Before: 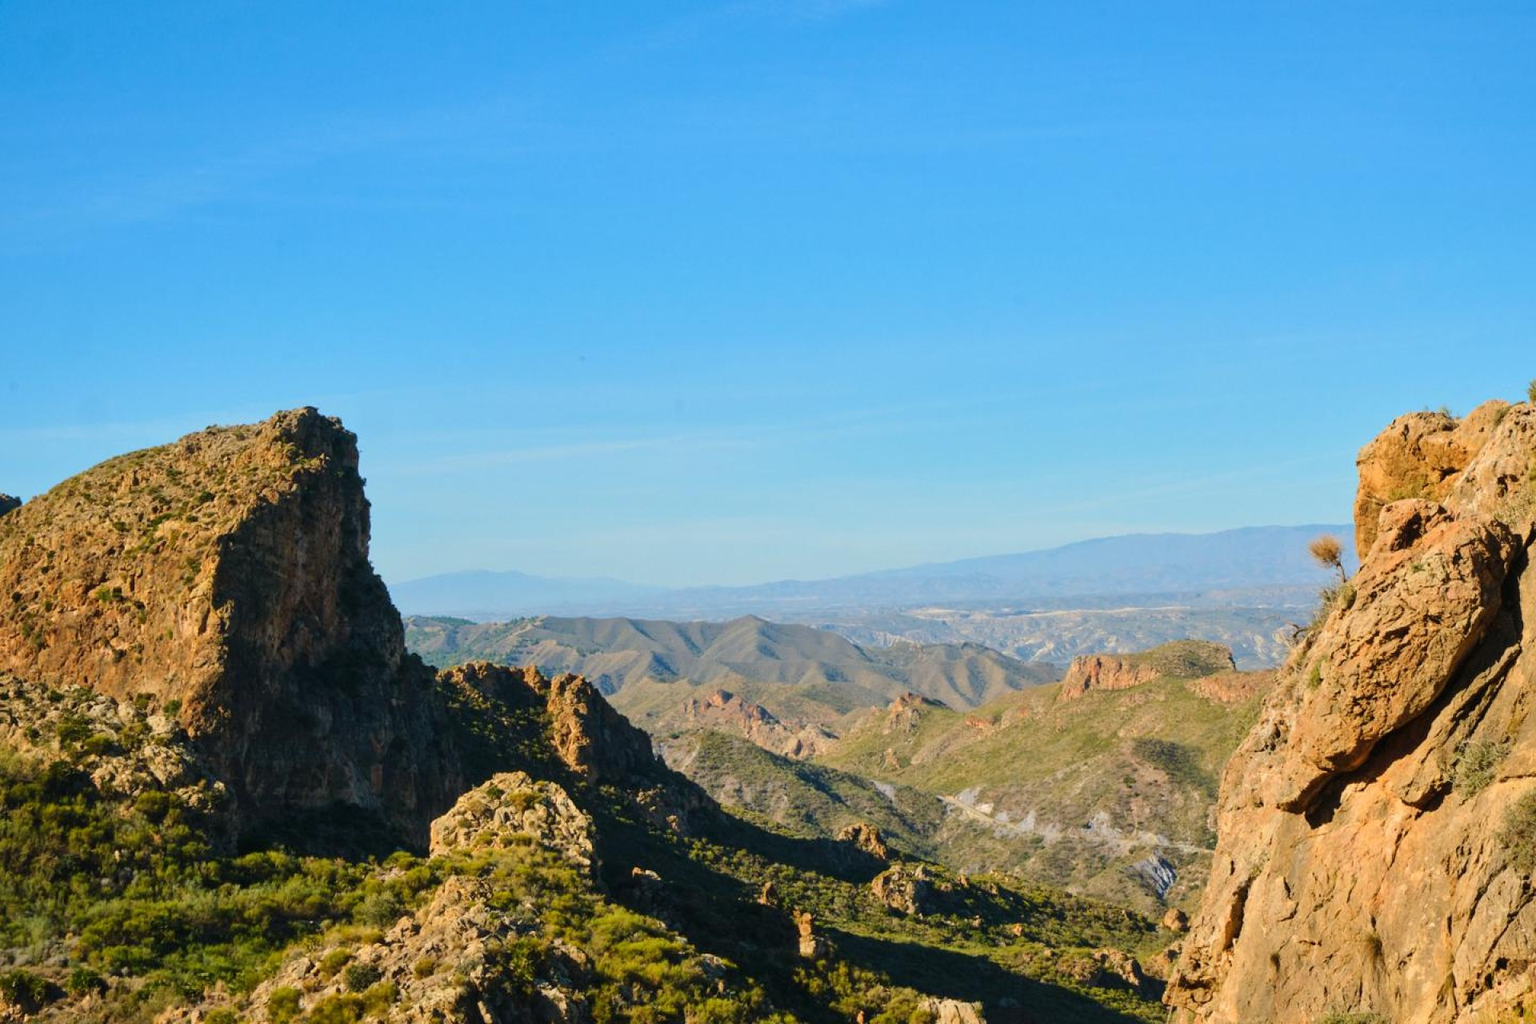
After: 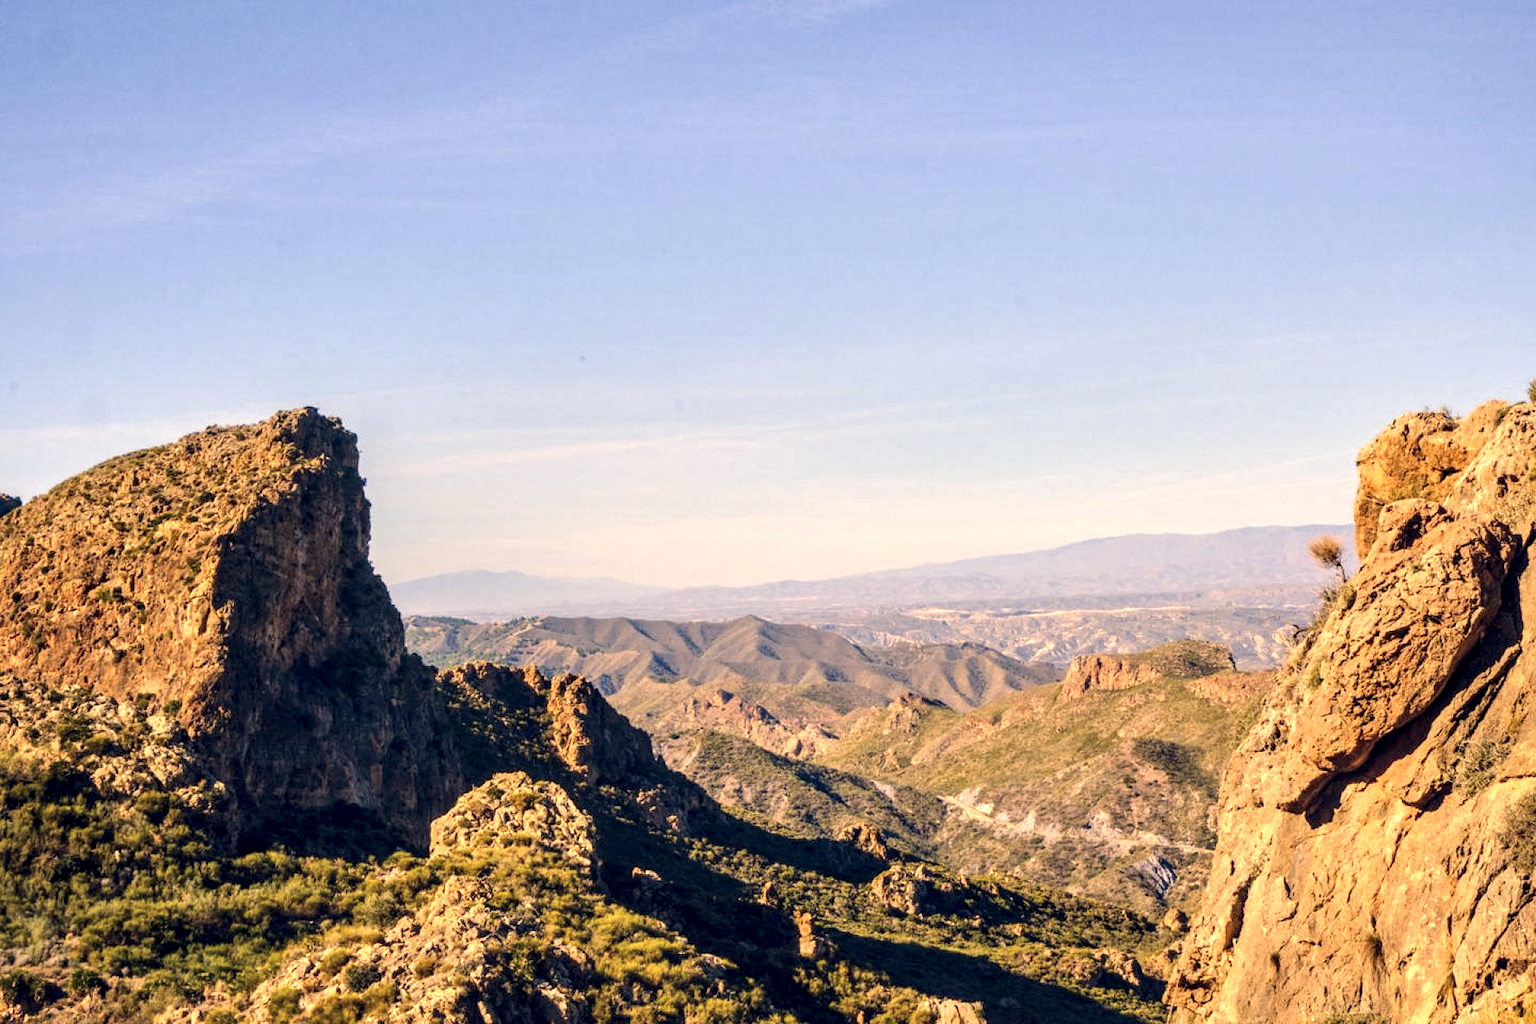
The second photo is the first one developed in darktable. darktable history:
exposure: black level correction 0.001, exposure 0.498 EV, compensate highlight preservation false
local contrast: detail 153%
color correction: highlights a* 20.36, highlights b* 27.67, shadows a* 3.38, shadows b* -17.34, saturation 0.76
